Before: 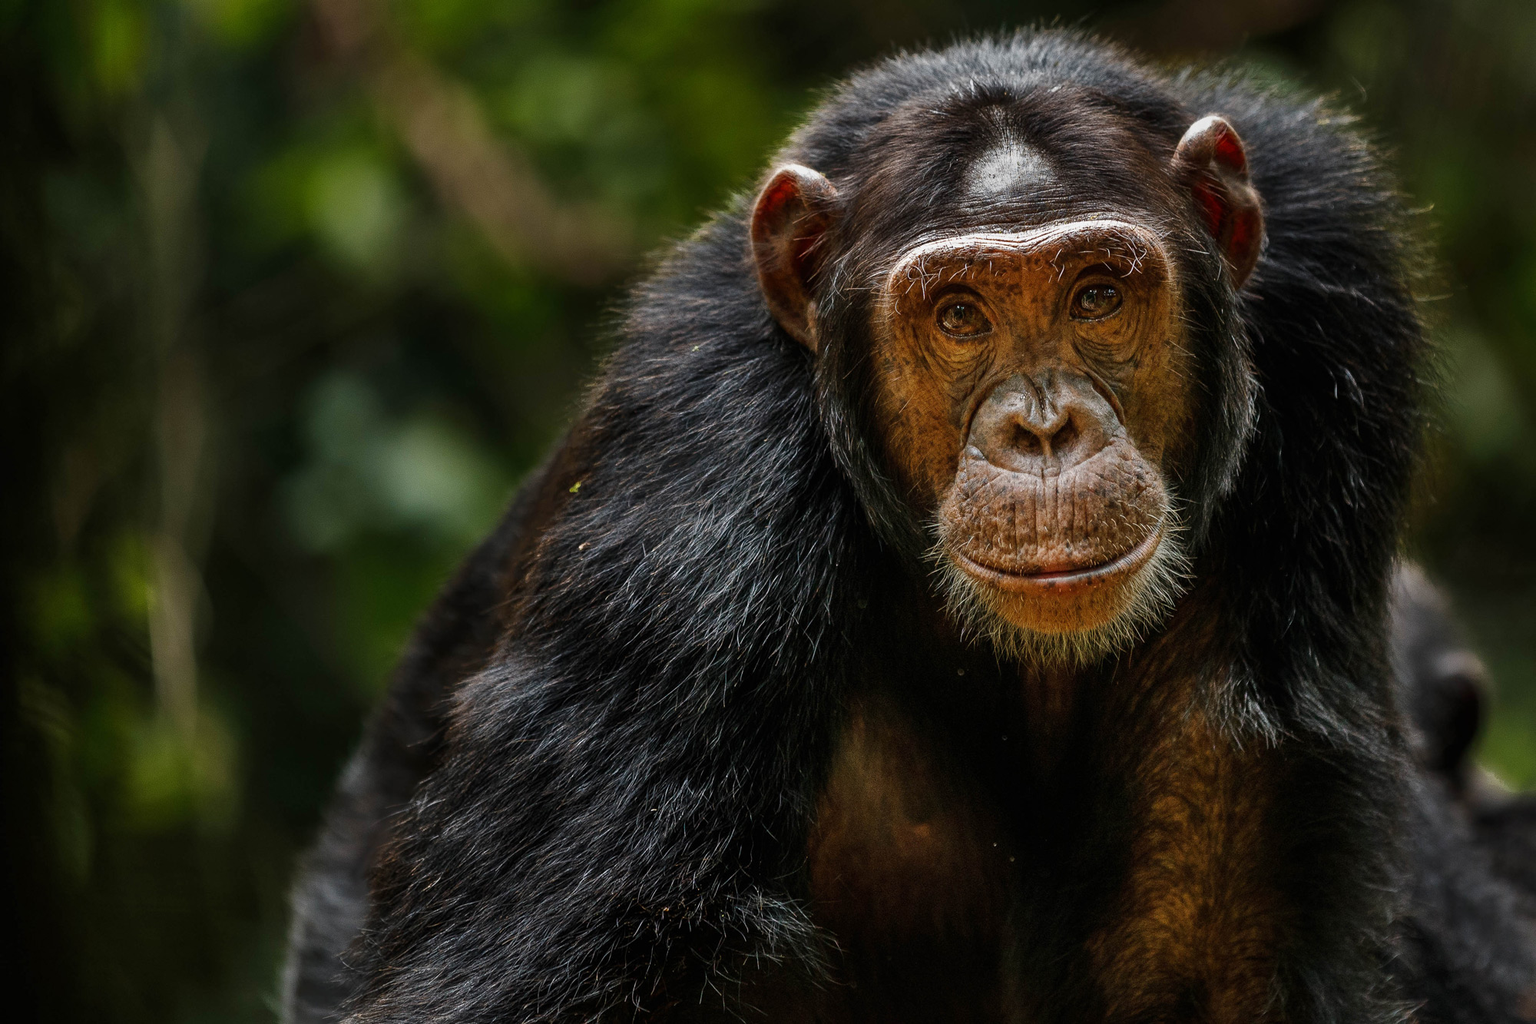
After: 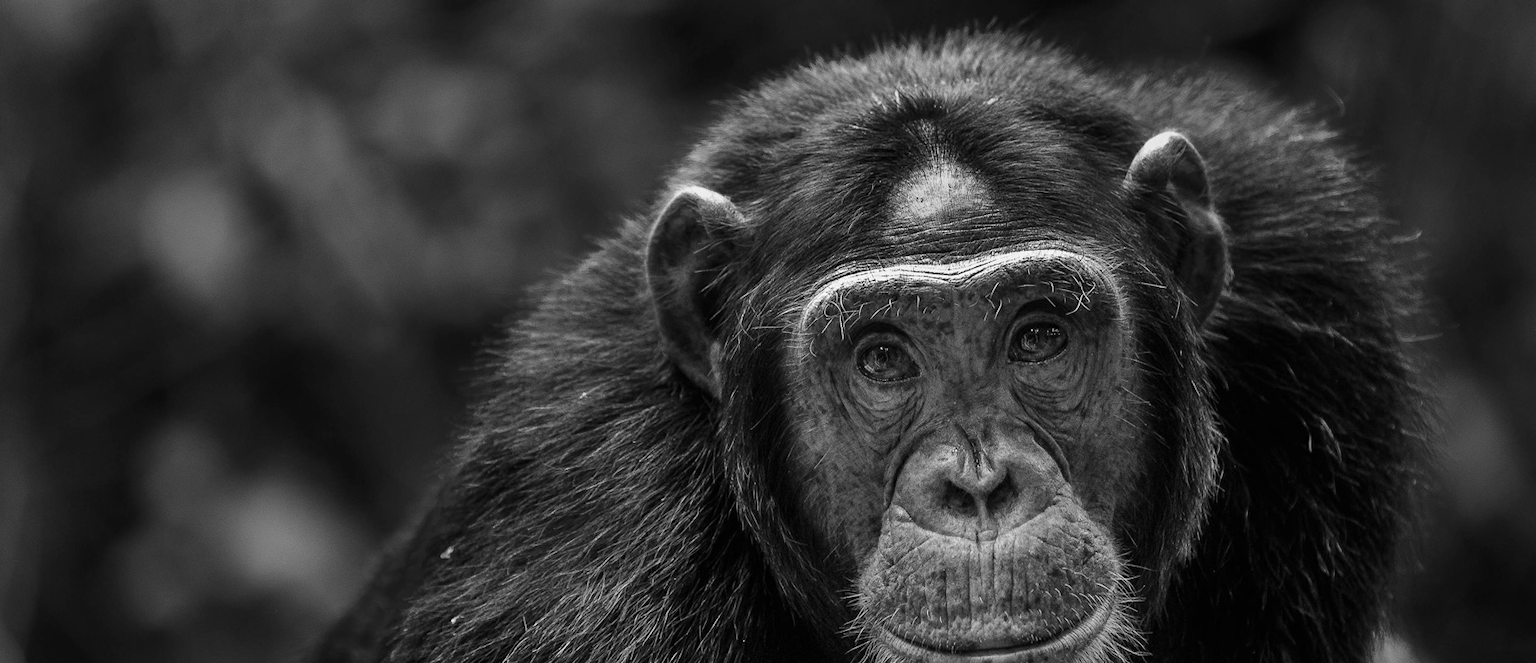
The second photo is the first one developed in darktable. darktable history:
crop and rotate: left 11.812%, bottom 42.776%
monochrome: a 32, b 64, size 2.3, highlights 1
